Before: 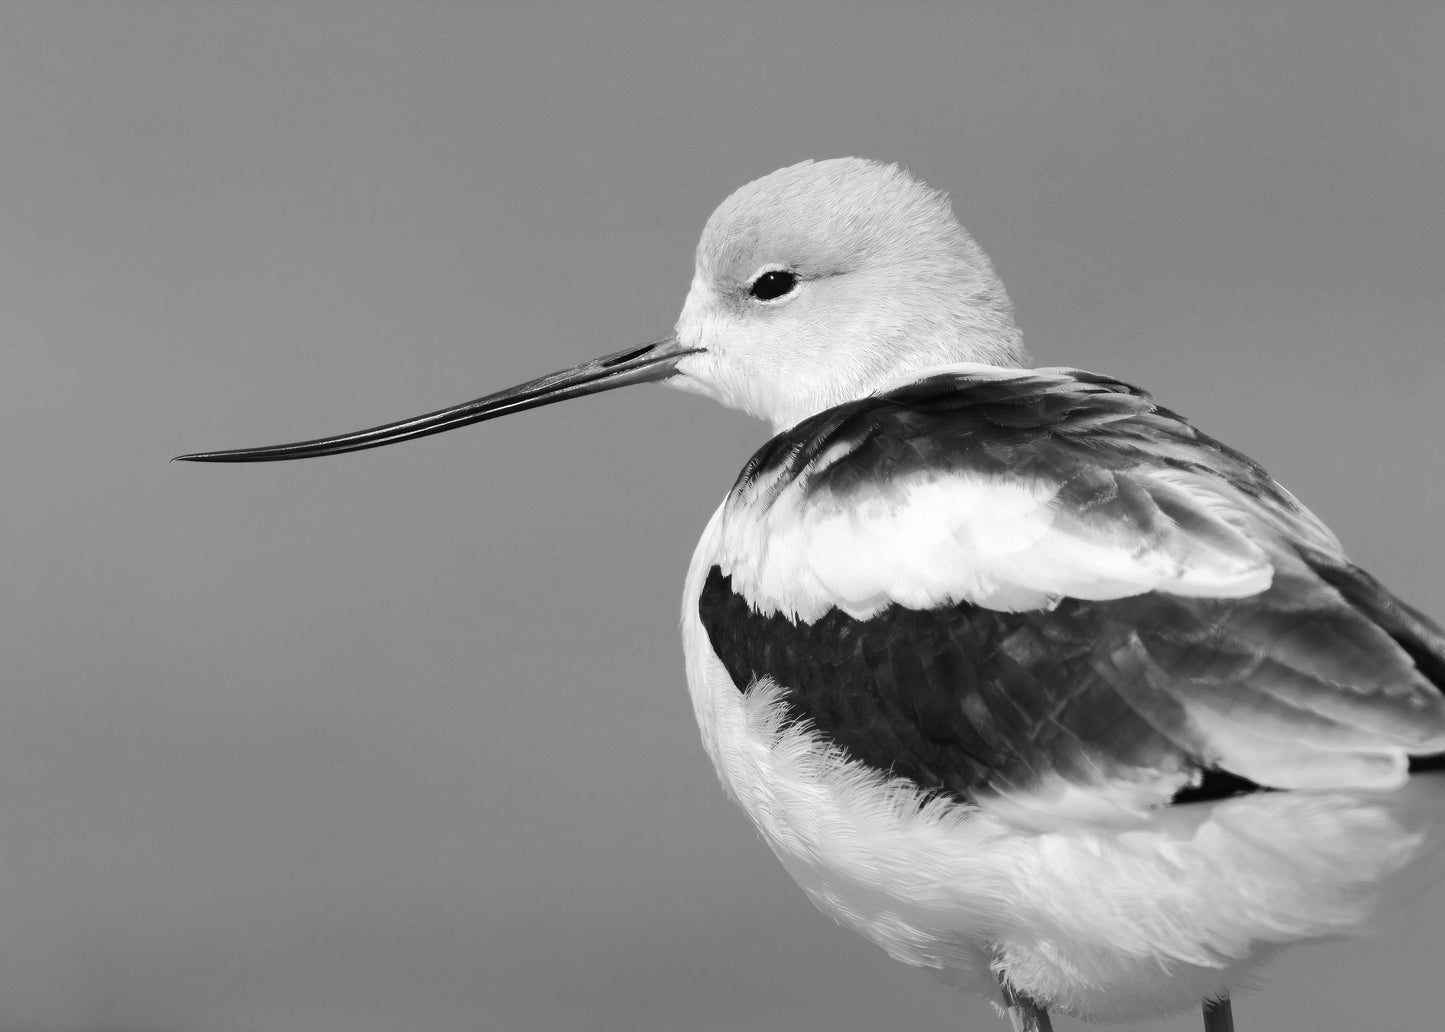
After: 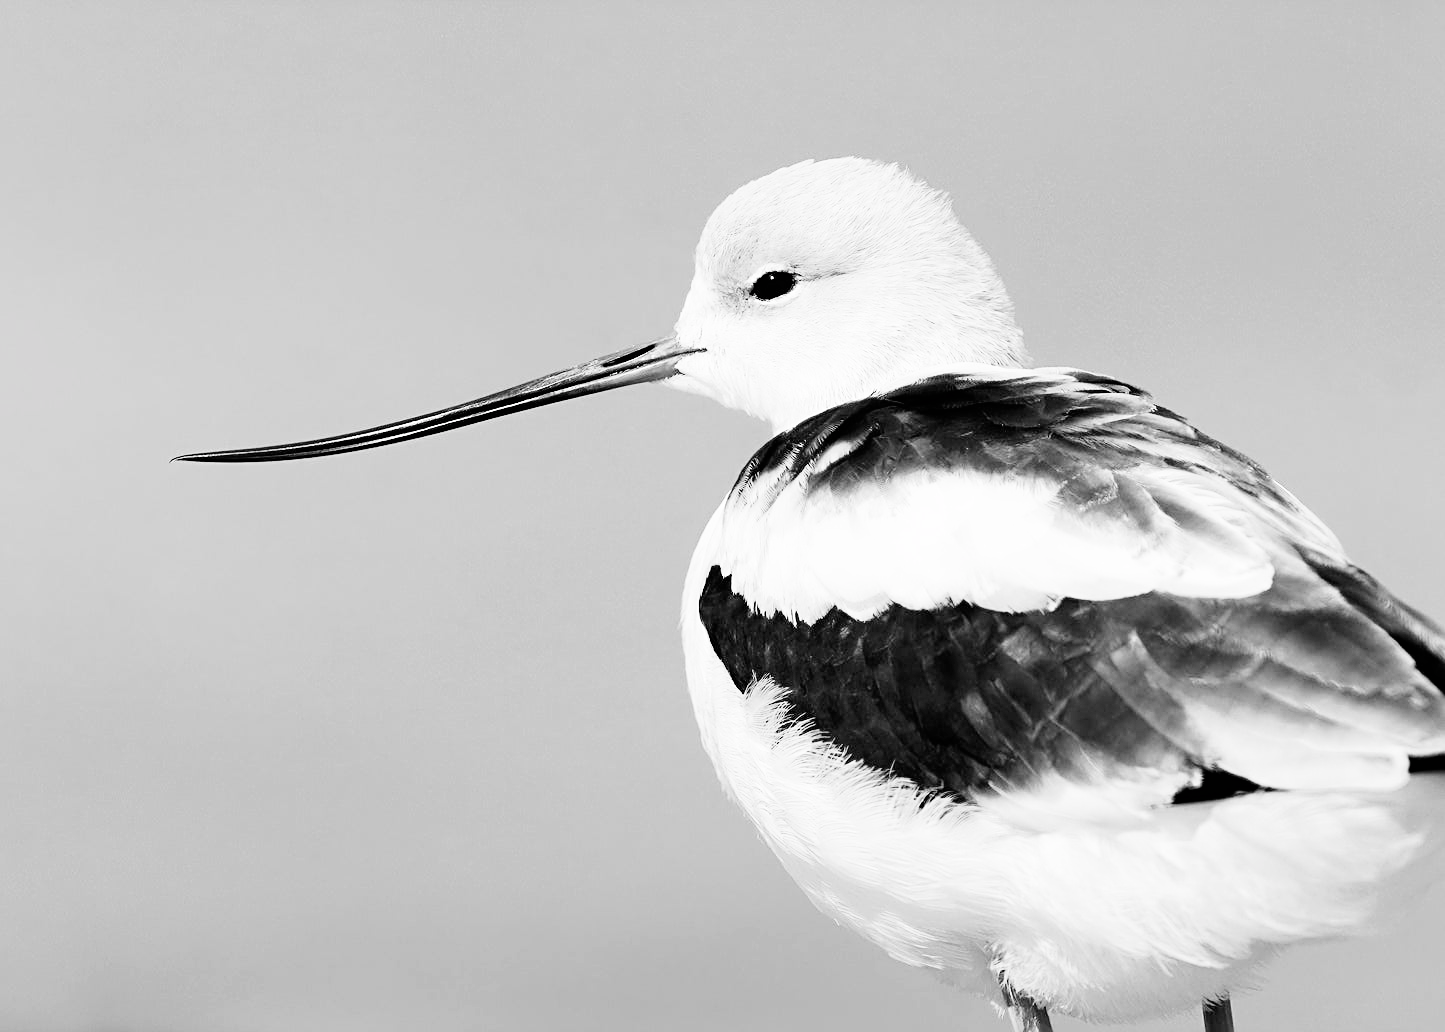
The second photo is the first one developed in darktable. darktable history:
exposure: black level correction 0, exposure 1.2 EV, compensate highlight preservation false
filmic rgb: black relative exposure -5.14 EV, white relative exposure 3.98 EV, threshold 2.99 EV, hardness 2.88, contrast 1.388, highlights saturation mix -31.1%, enable highlight reconstruction true
sharpen: on, module defaults
tone equalizer: edges refinement/feathering 500, mask exposure compensation -1.57 EV, preserve details no
